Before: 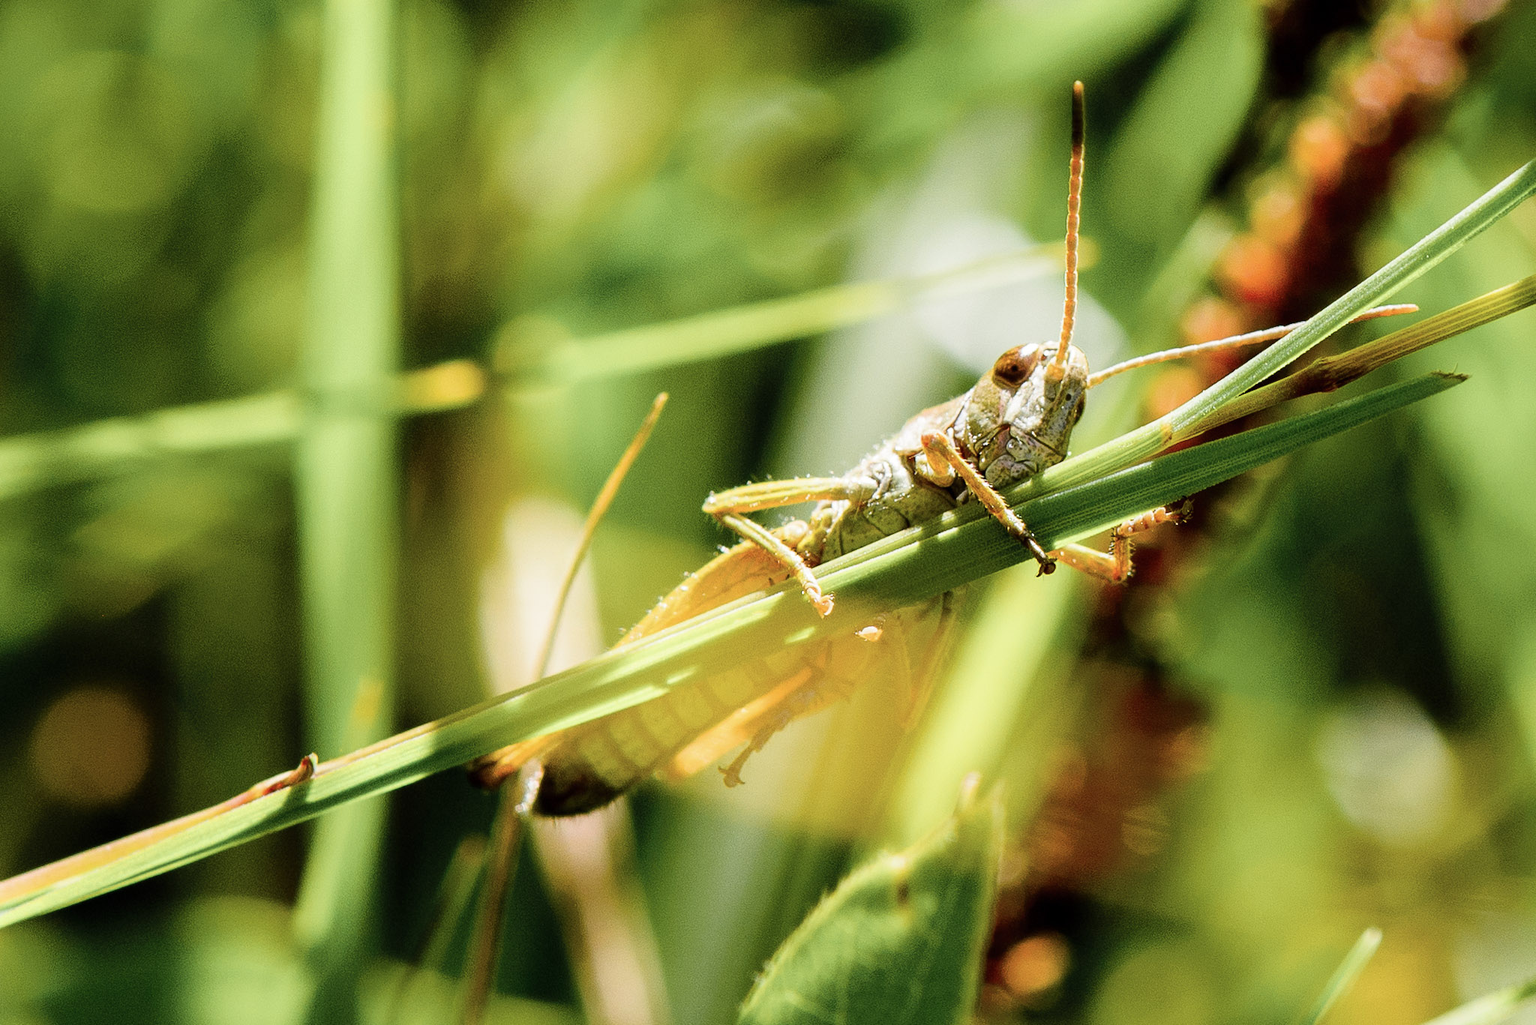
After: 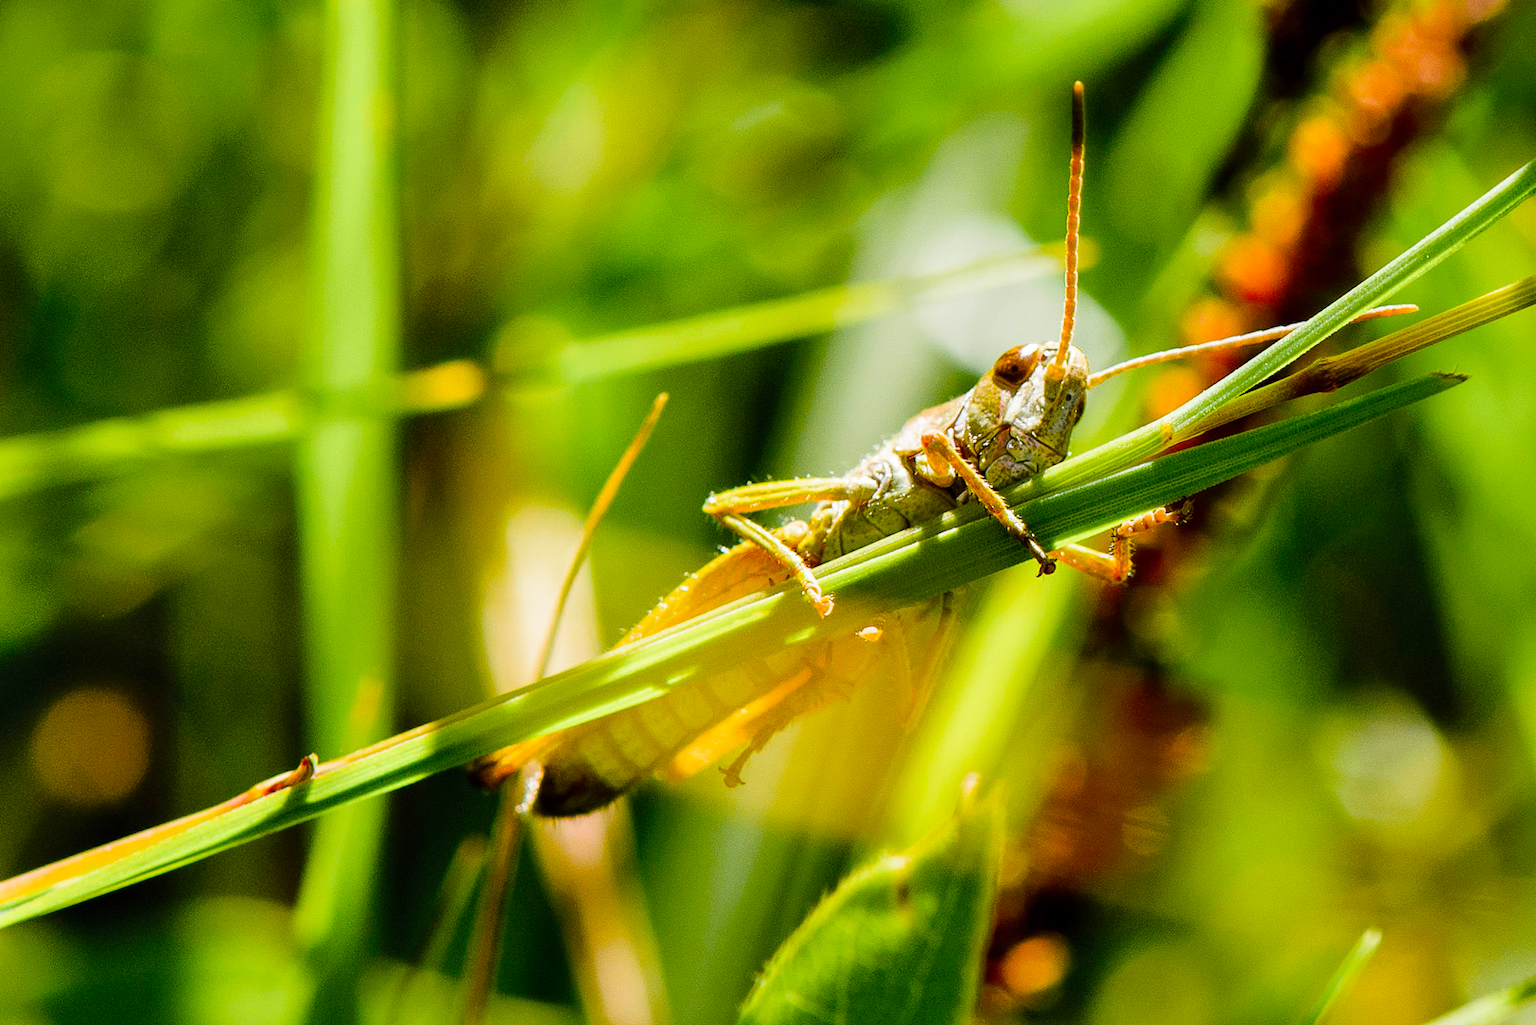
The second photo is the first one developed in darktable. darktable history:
color balance rgb: perceptual saturation grading › global saturation 30%, global vibrance 20%
shadows and highlights: radius 133.83, soften with gaussian
